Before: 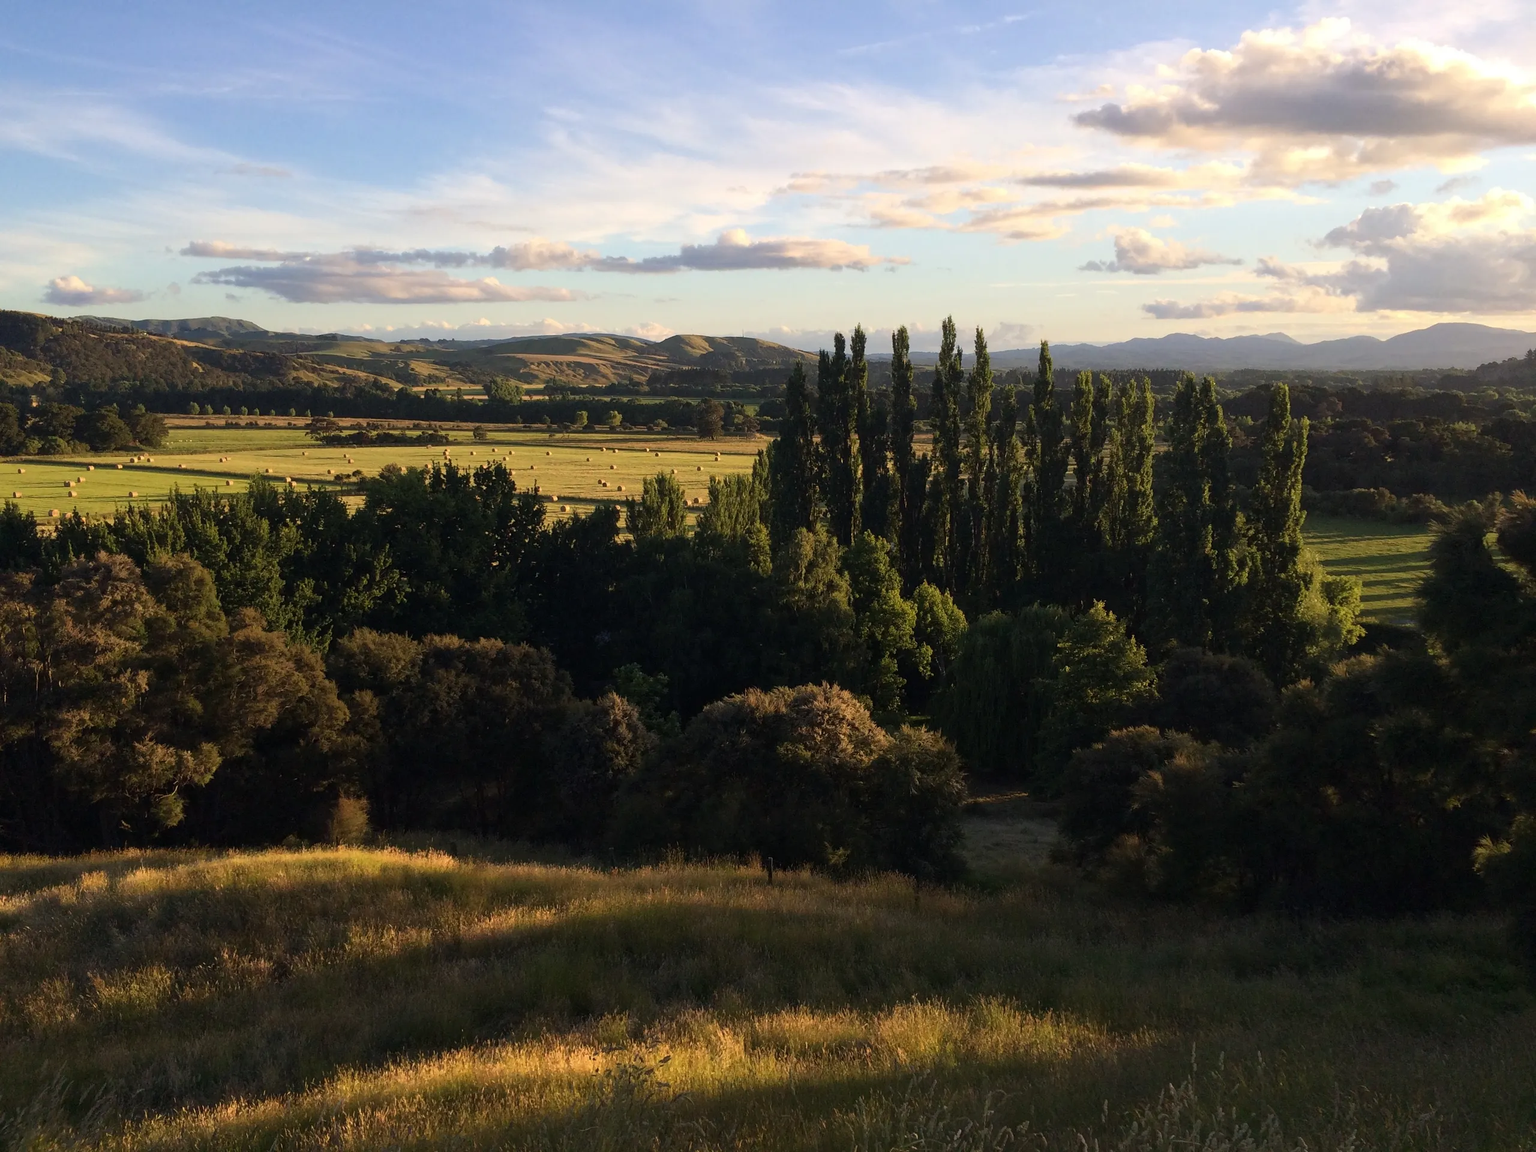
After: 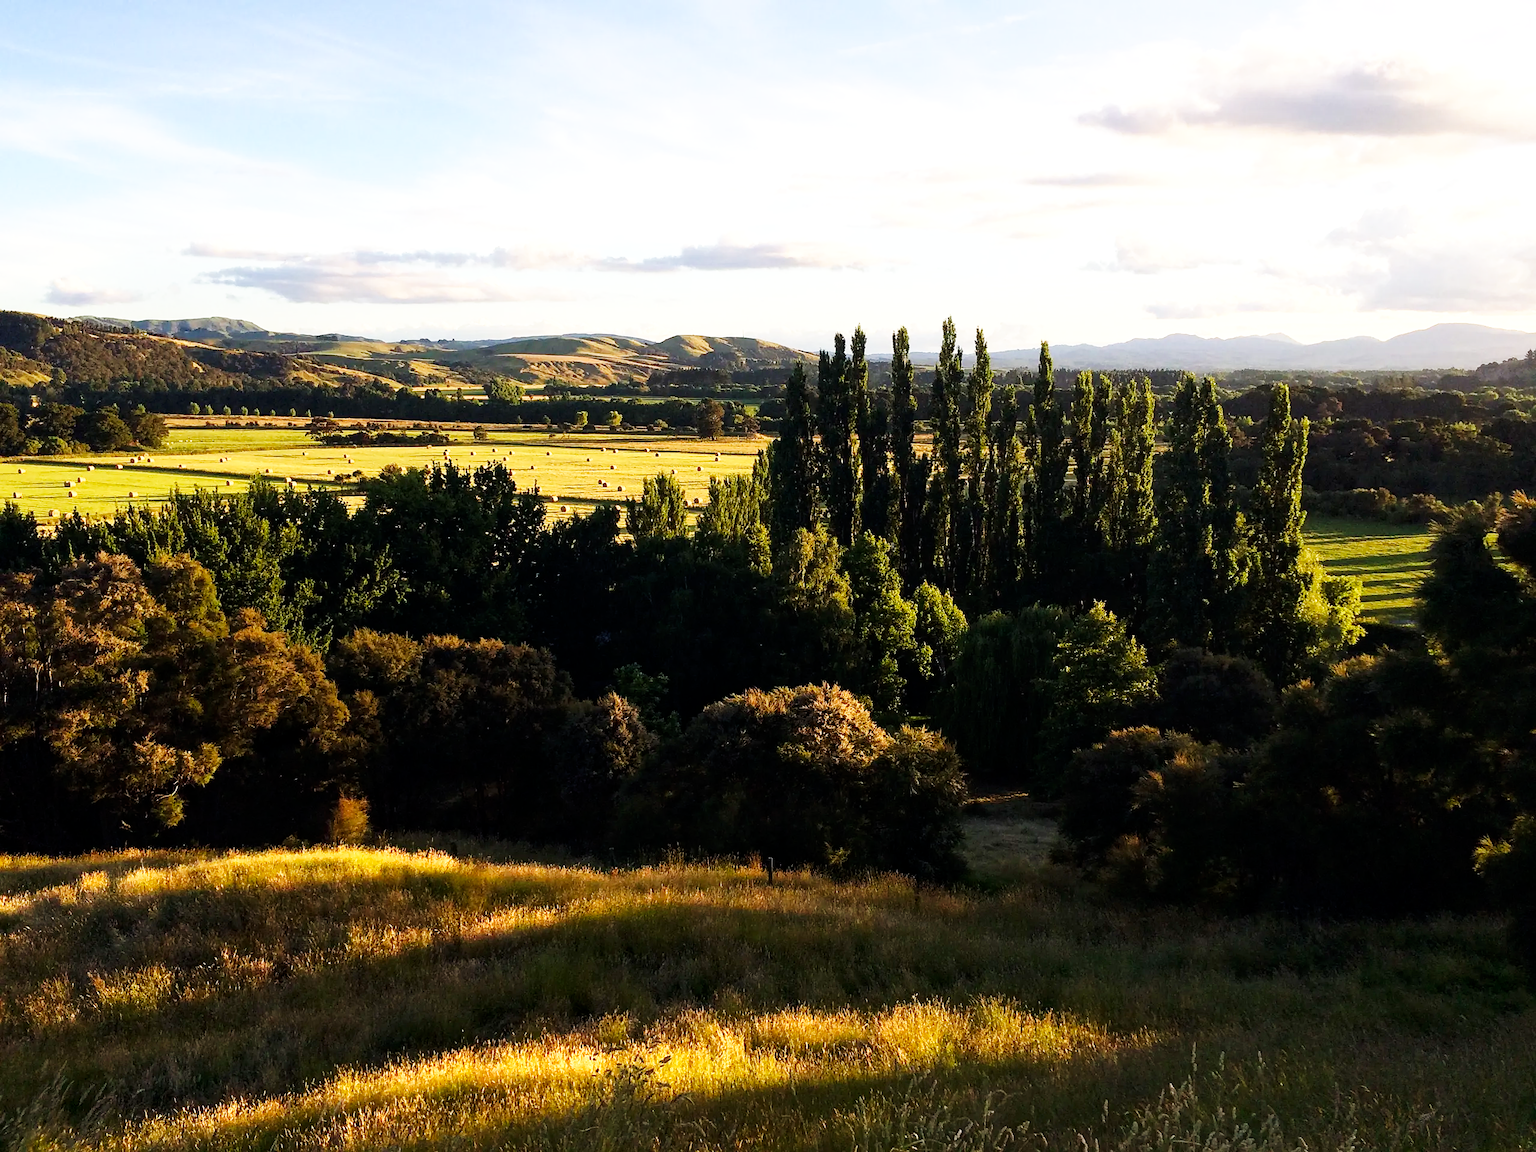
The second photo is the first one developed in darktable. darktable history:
contrast brightness saturation: saturation 0.1
local contrast: highlights 100%, shadows 100%, detail 120%, midtone range 0.2
base curve: curves: ch0 [(0, 0) (0.007, 0.004) (0.027, 0.03) (0.046, 0.07) (0.207, 0.54) (0.442, 0.872) (0.673, 0.972) (1, 1)], preserve colors none
sharpen: radius 1.458, amount 0.398, threshold 1.271
